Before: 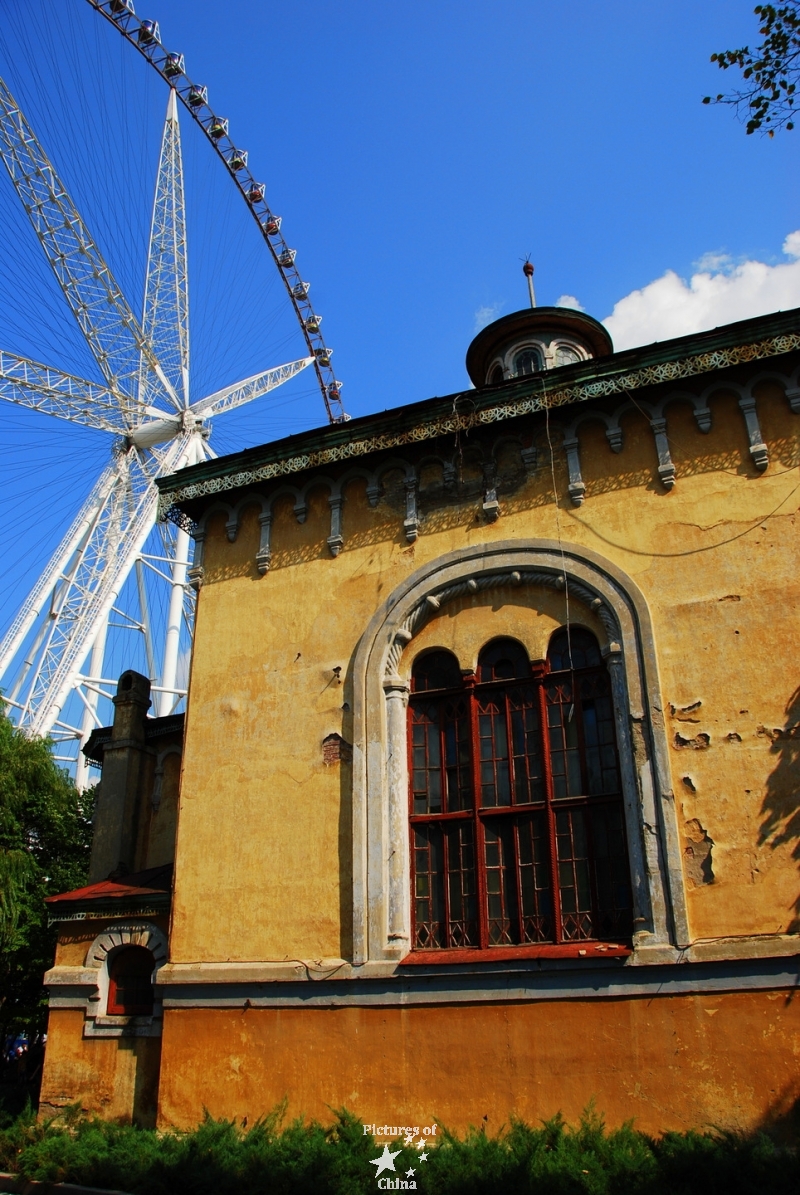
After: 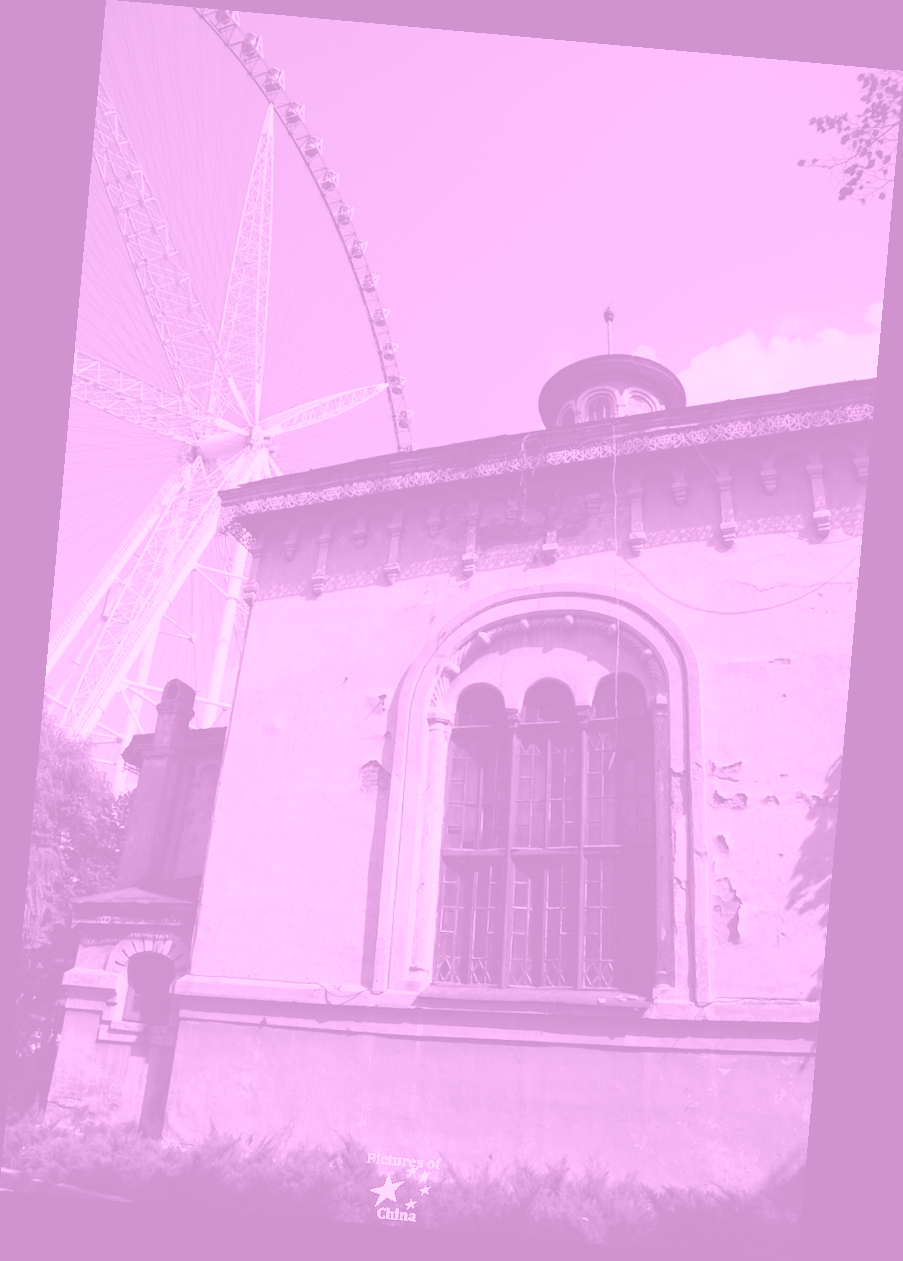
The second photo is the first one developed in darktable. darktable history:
colorize: hue 331.2°, saturation 75%, source mix 30.28%, lightness 70.52%, version 1
rotate and perspective: rotation 5.12°, automatic cropping off
tone equalizer: on, module defaults
